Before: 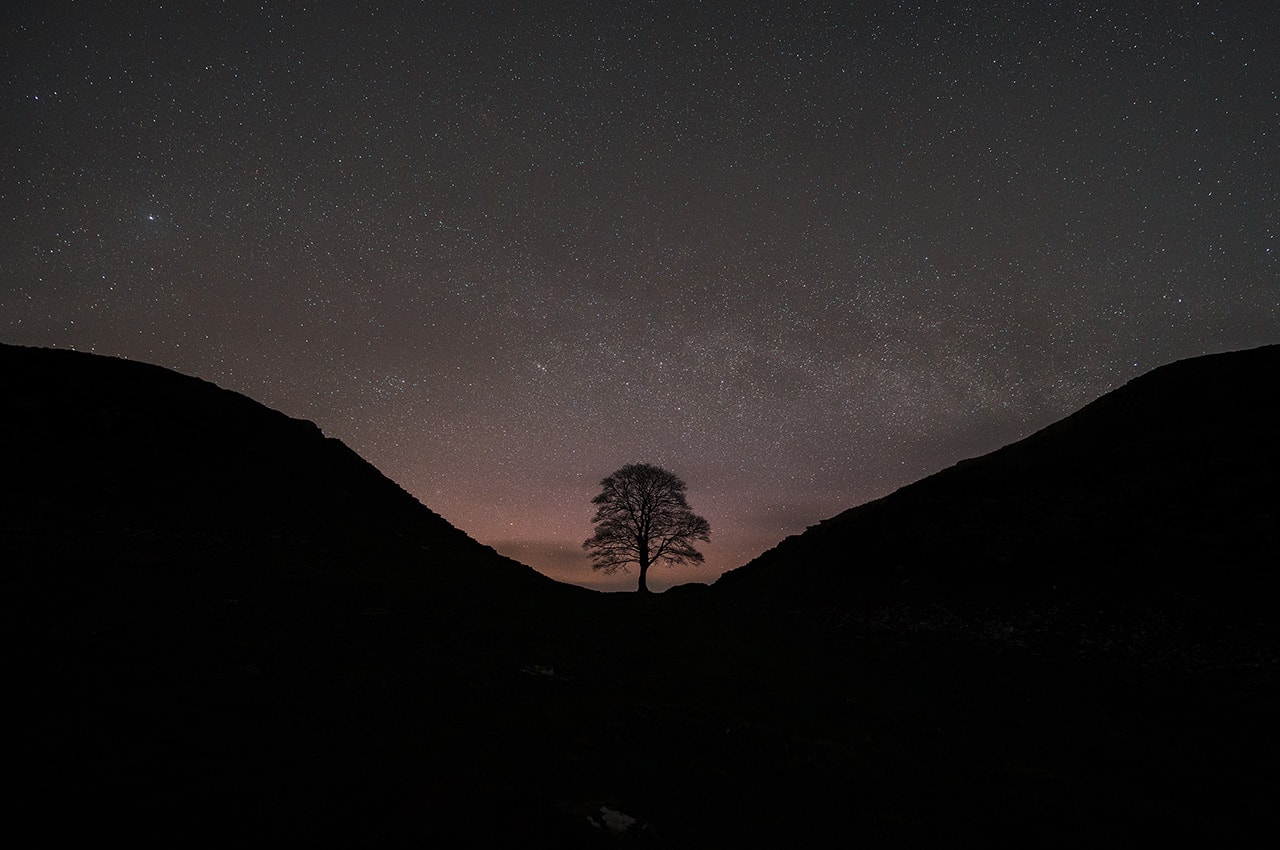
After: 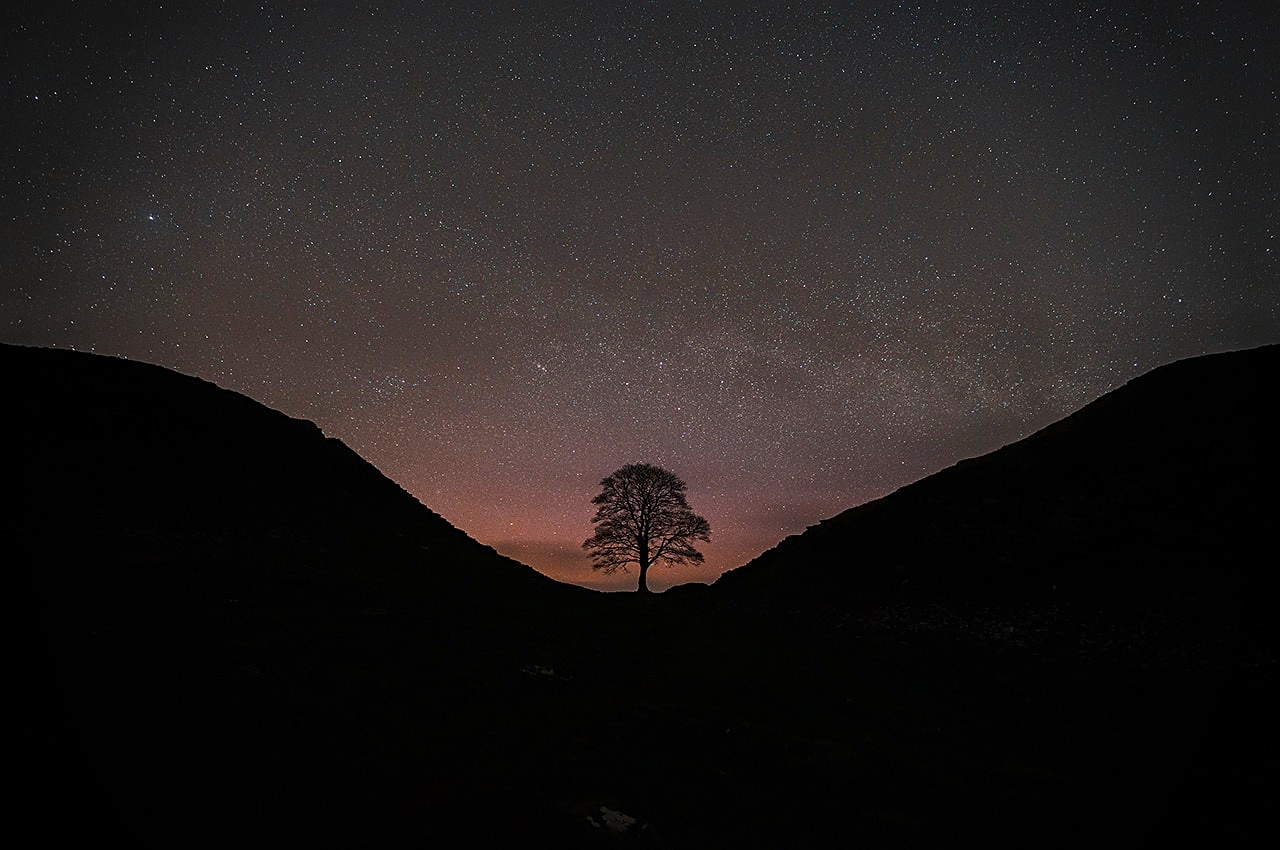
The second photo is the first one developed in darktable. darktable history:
vignetting: fall-off start 69.03%, fall-off radius 28.69%, width/height ratio 0.988, shape 0.847
contrast brightness saturation: saturation 0.5
sharpen: on, module defaults
